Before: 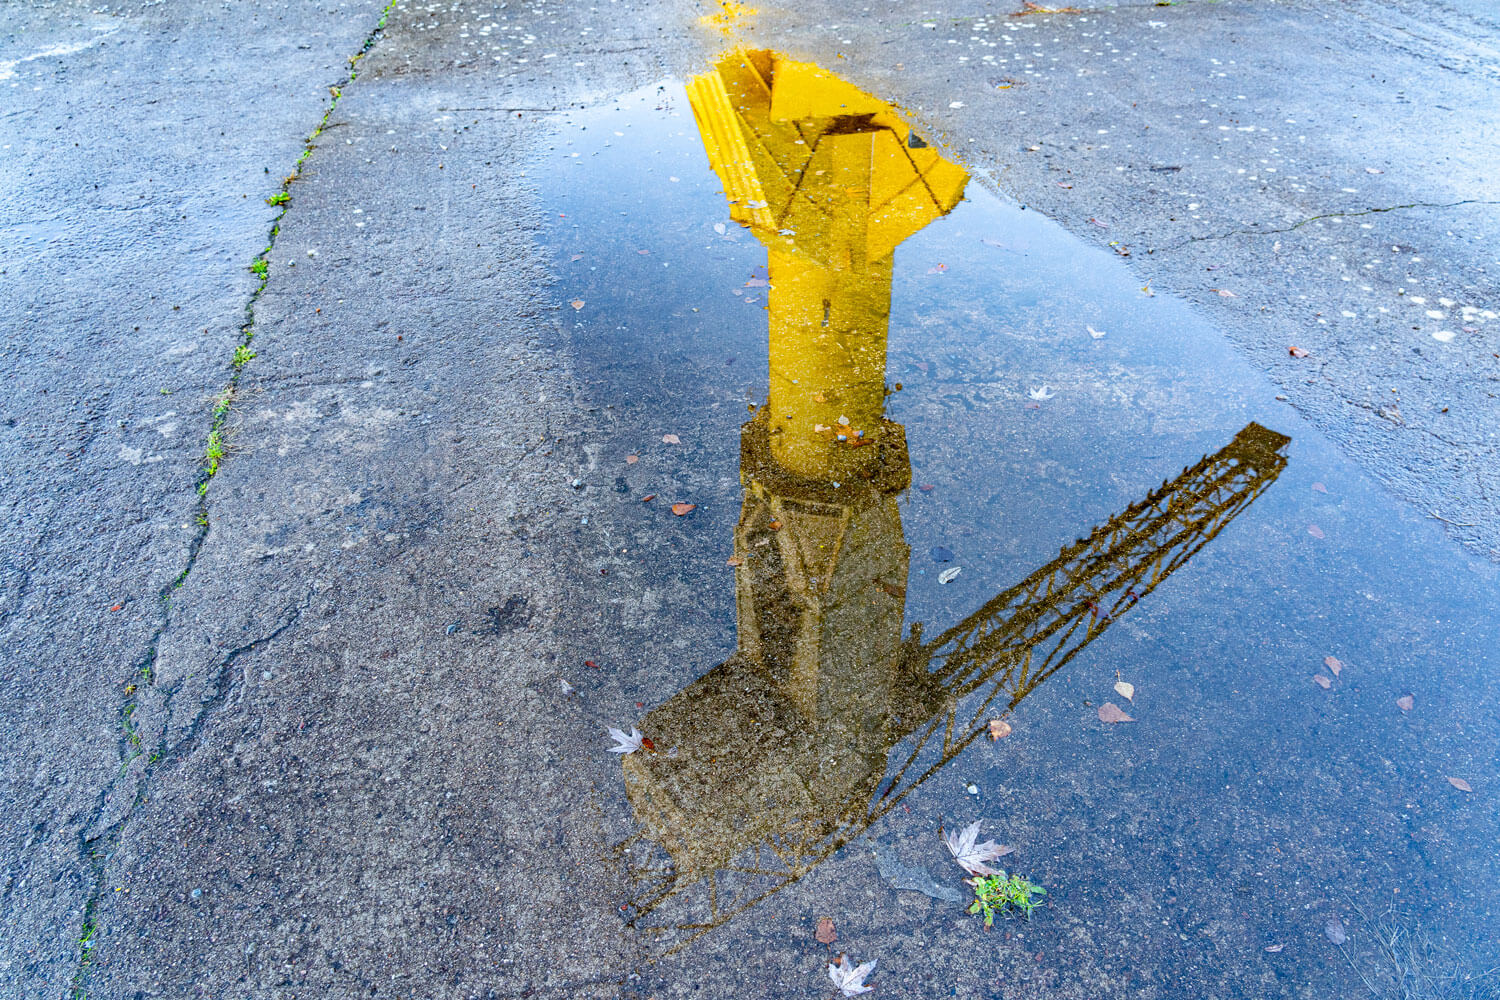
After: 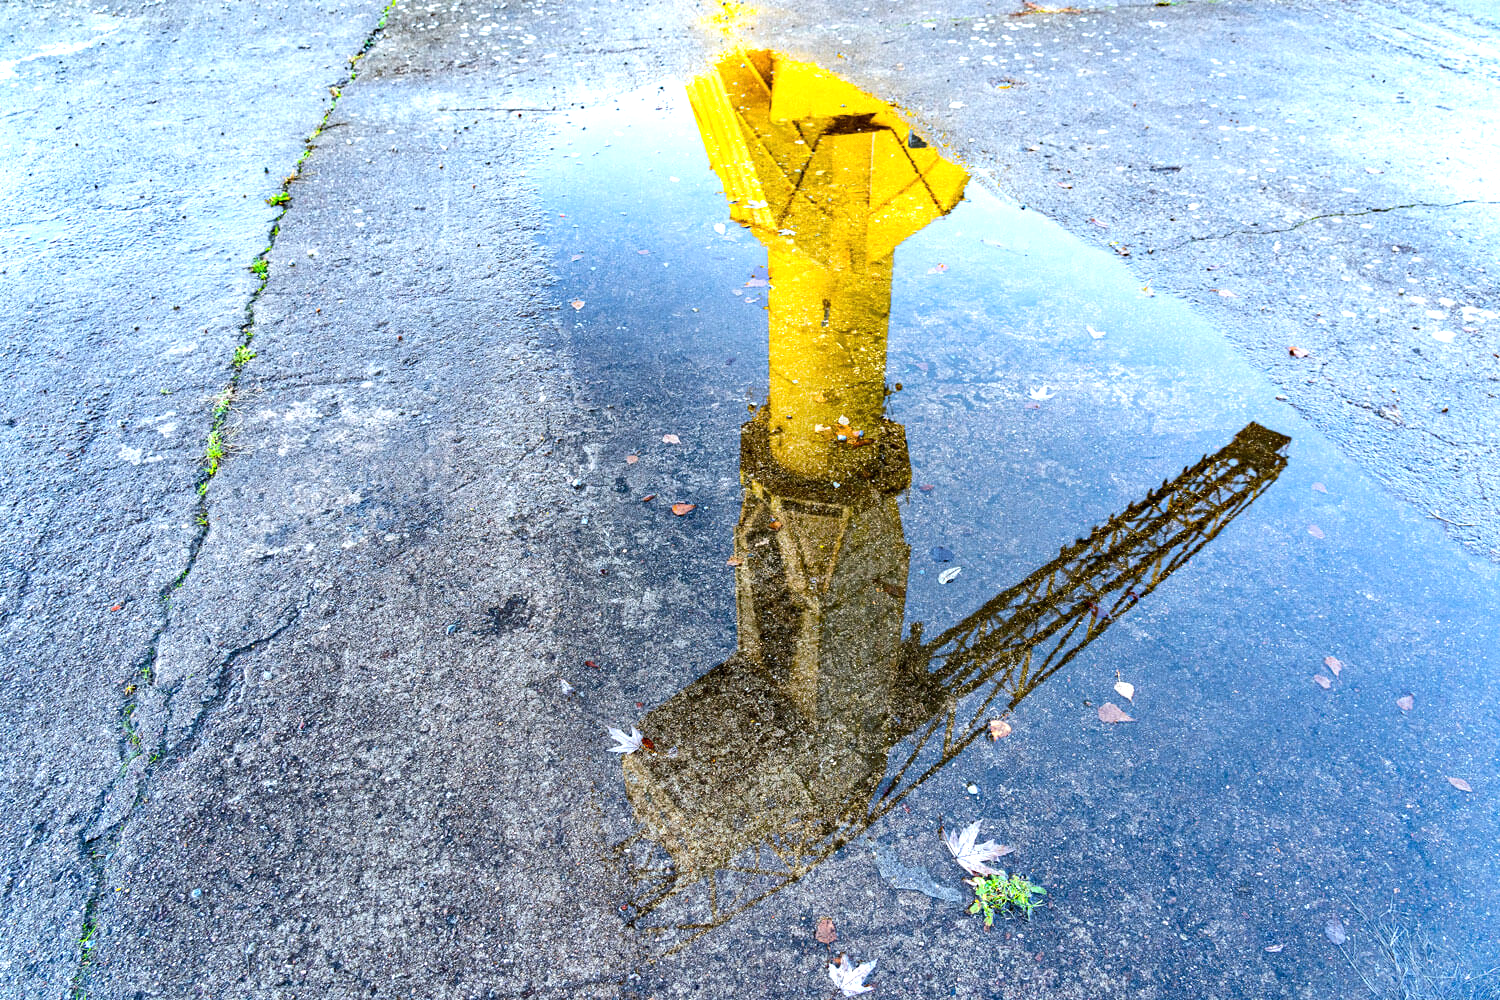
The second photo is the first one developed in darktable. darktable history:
tone equalizer: -8 EV -0.75 EV, -7 EV -0.7 EV, -6 EV -0.6 EV, -5 EV -0.4 EV, -3 EV 0.4 EV, -2 EV 0.6 EV, -1 EV 0.7 EV, +0 EV 0.75 EV, edges refinement/feathering 500, mask exposure compensation -1.57 EV, preserve details no
grain: coarseness 14.57 ISO, strength 8.8%
